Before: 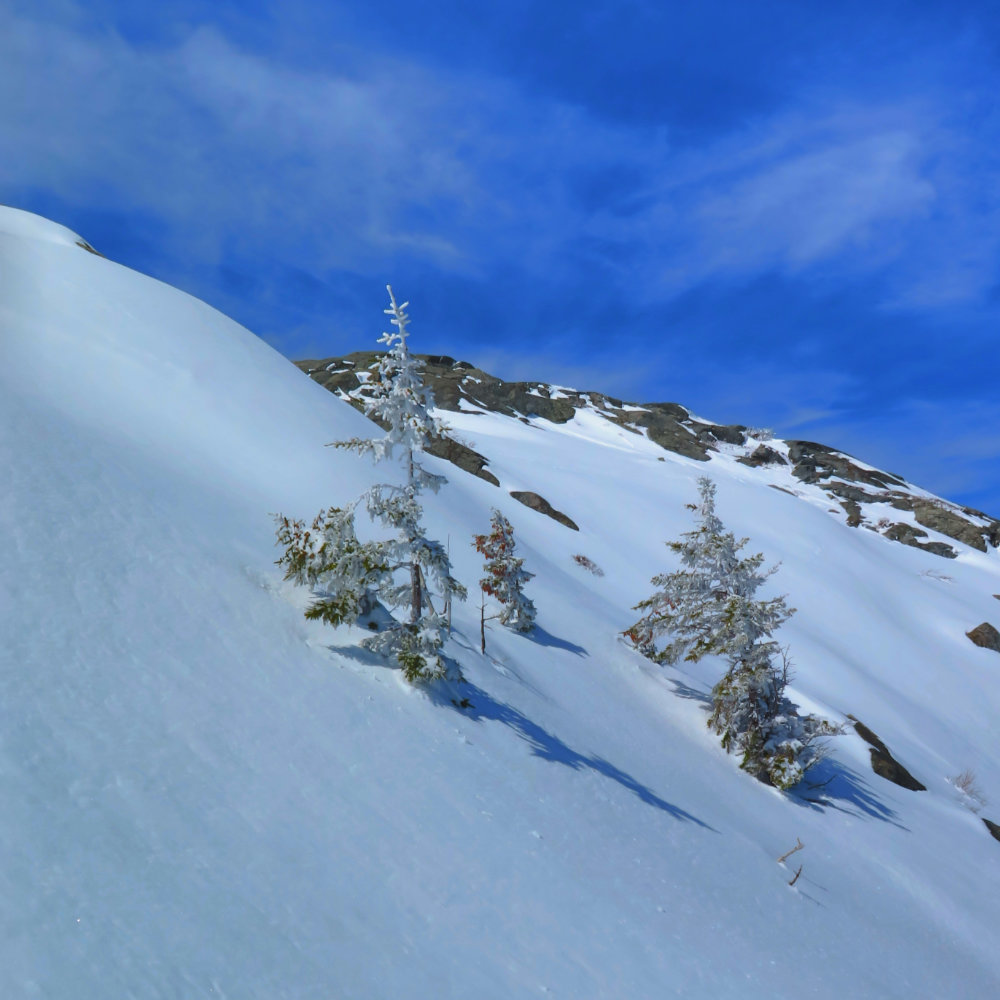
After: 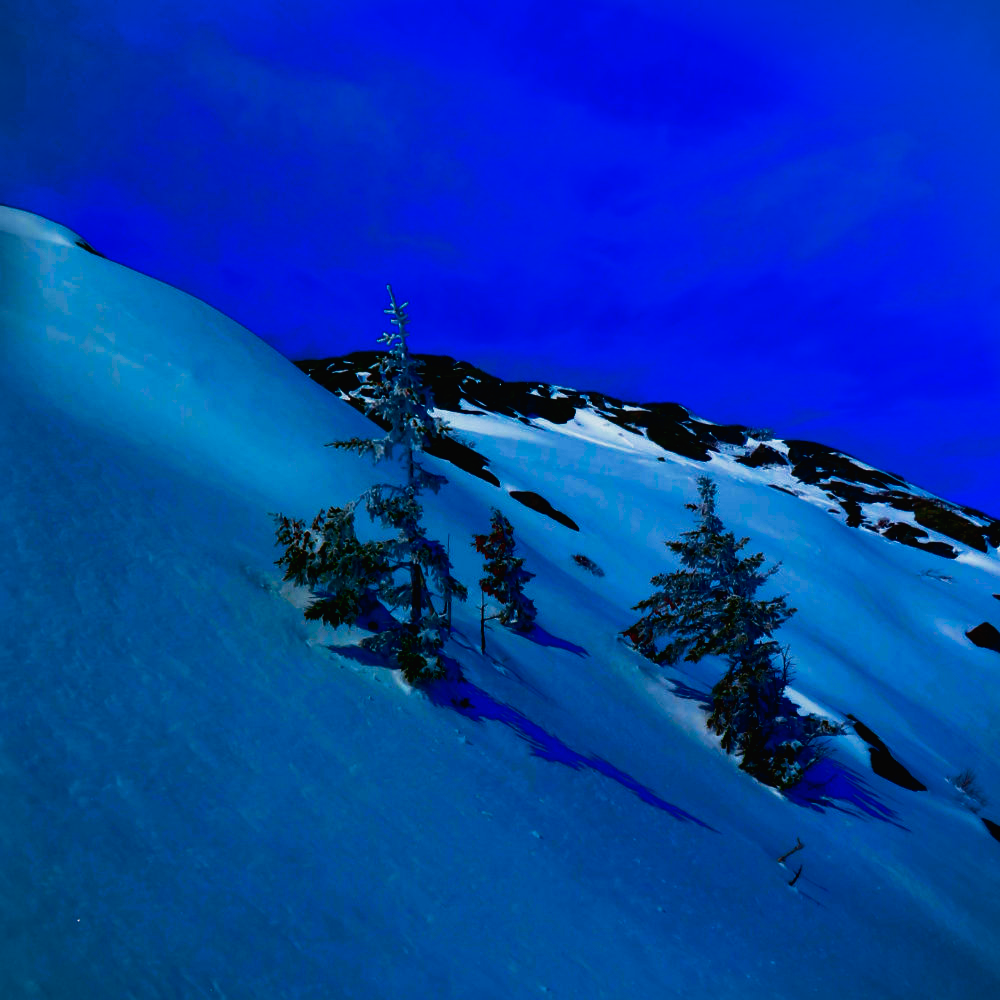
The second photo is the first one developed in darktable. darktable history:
contrast brightness saturation: brightness -0.988, saturation 0.988
tone curve: curves: ch0 [(0, 0.013) (0.054, 0.018) (0.205, 0.191) (0.289, 0.292) (0.39, 0.424) (0.493, 0.551) (0.647, 0.752) (0.796, 0.887) (1, 0.998)]; ch1 [(0, 0) (0.371, 0.339) (0.477, 0.452) (0.494, 0.495) (0.501, 0.501) (0.51, 0.516) (0.54, 0.557) (0.572, 0.605) (0.625, 0.687) (0.774, 0.841) (1, 1)]; ch2 [(0, 0) (0.32, 0.281) (0.403, 0.399) (0.441, 0.428) (0.47, 0.469) (0.498, 0.496) (0.524, 0.543) (0.551, 0.579) (0.633, 0.665) (0.7, 0.711) (1, 1)], preserve colors none
vignetting: fall-off start 100.66%, fall-off radius 65.03%, automatic ratio true
